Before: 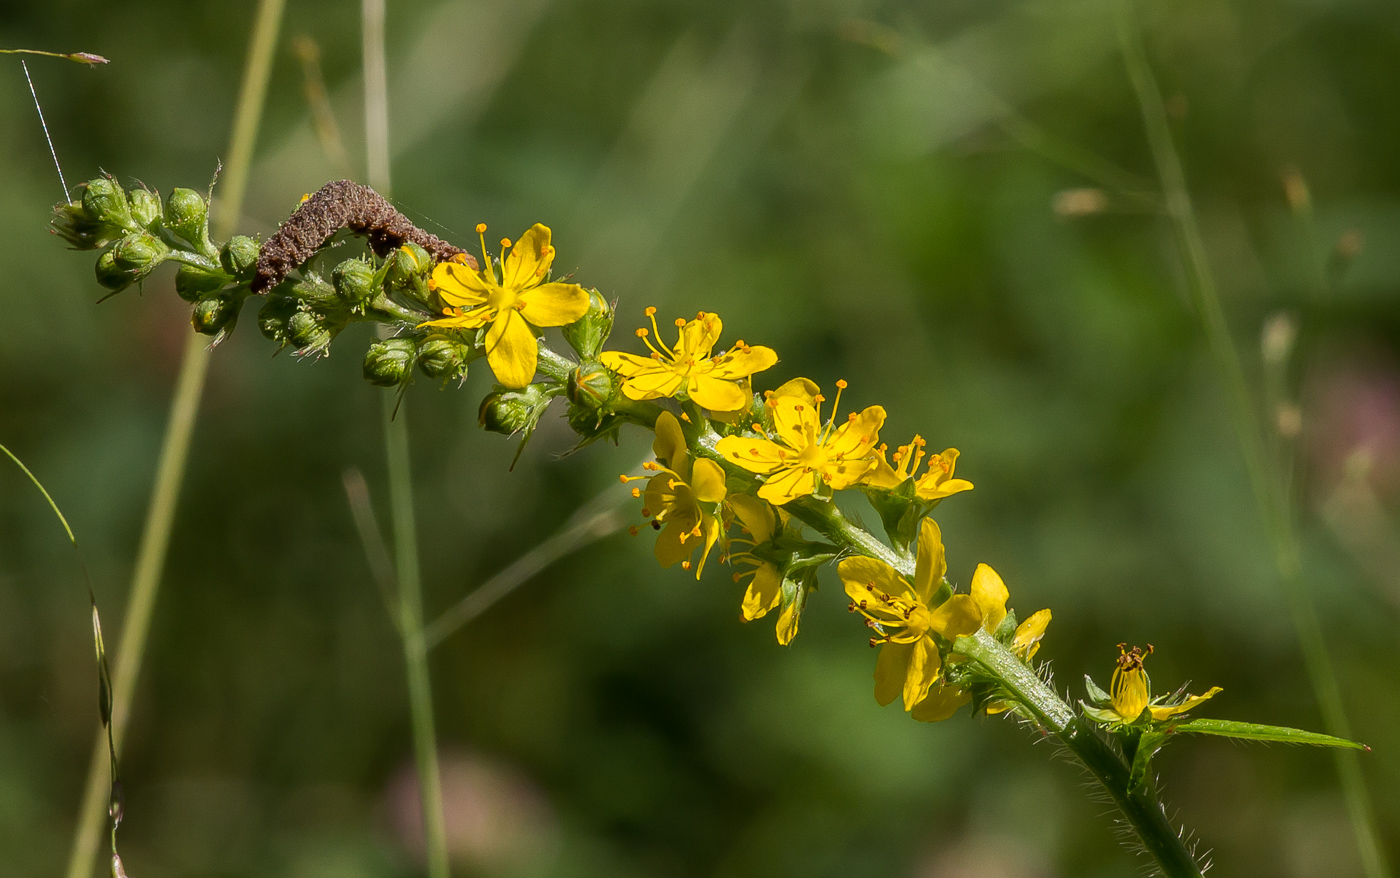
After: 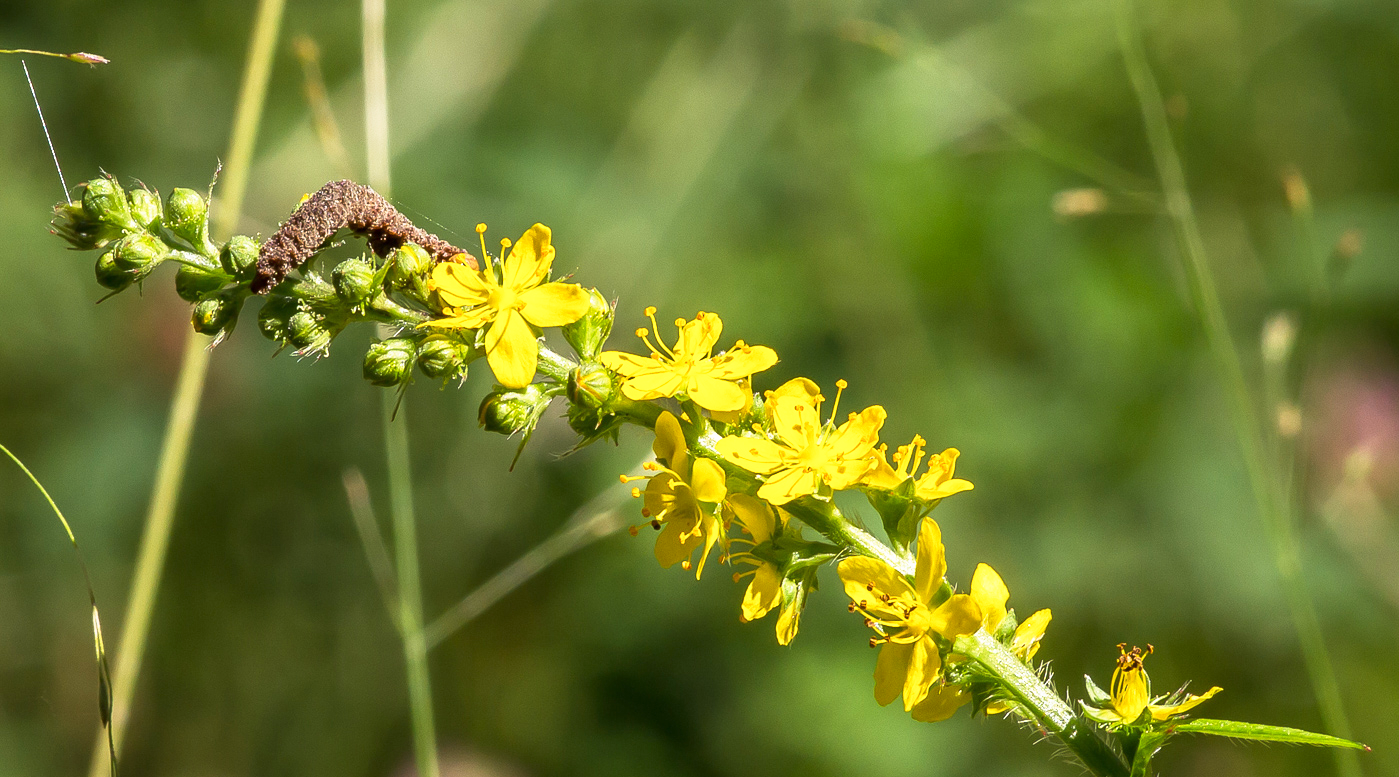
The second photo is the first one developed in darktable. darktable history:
crop and rotate: top 0%, bottom 11.49%
base curve: curves: ch0 [(0, 0) (0.495, 0.917) (1, 1)], preserve colors none
